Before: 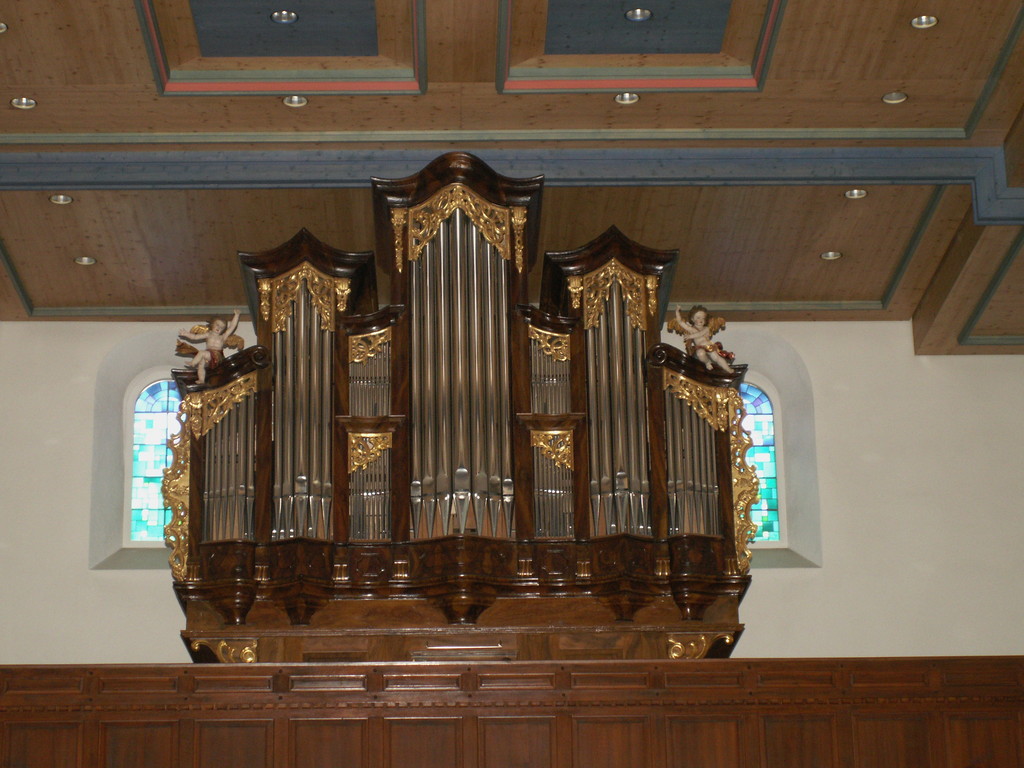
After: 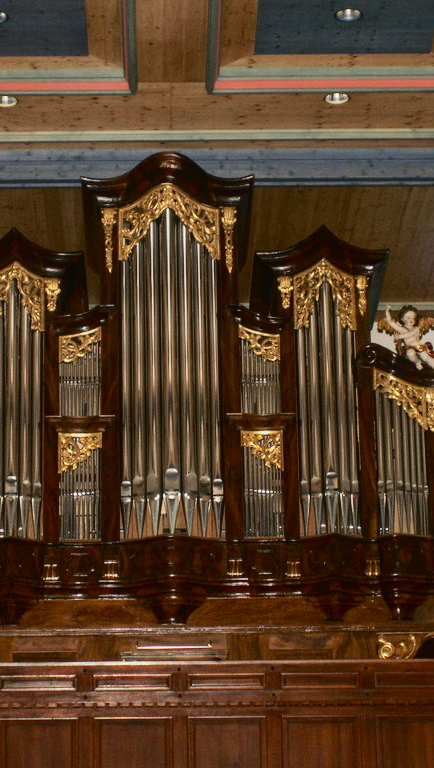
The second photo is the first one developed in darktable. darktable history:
exposure: compensate highlight preservation false
crop: left 28.409%, right 29.119%
contrast brightness saturation: contrast 0.201, brightness 0.168, saturation 0.224
local contrast: detail 110%
tone curve: curves: ch0 [(0, 0) (0.003, 0.007) (0.011, 0.009) (0.025, 0.014) (0.044, 0.022) (0.069, 0.029) (0.1, 0.037) (0.136, 0.052) (0.177, 0.083) (0.224, 0.121) (0.277, 0.177) (0.335, 0.258) (0.399, 0.351) (0.468, 0.454) (0.543, 0.557) (0.623, 0.654) (0.709, 0.744) (0.801, 0.825) (0.898, 0.909) (1, 1)], color space Lab, independent channels, preserve colors none
